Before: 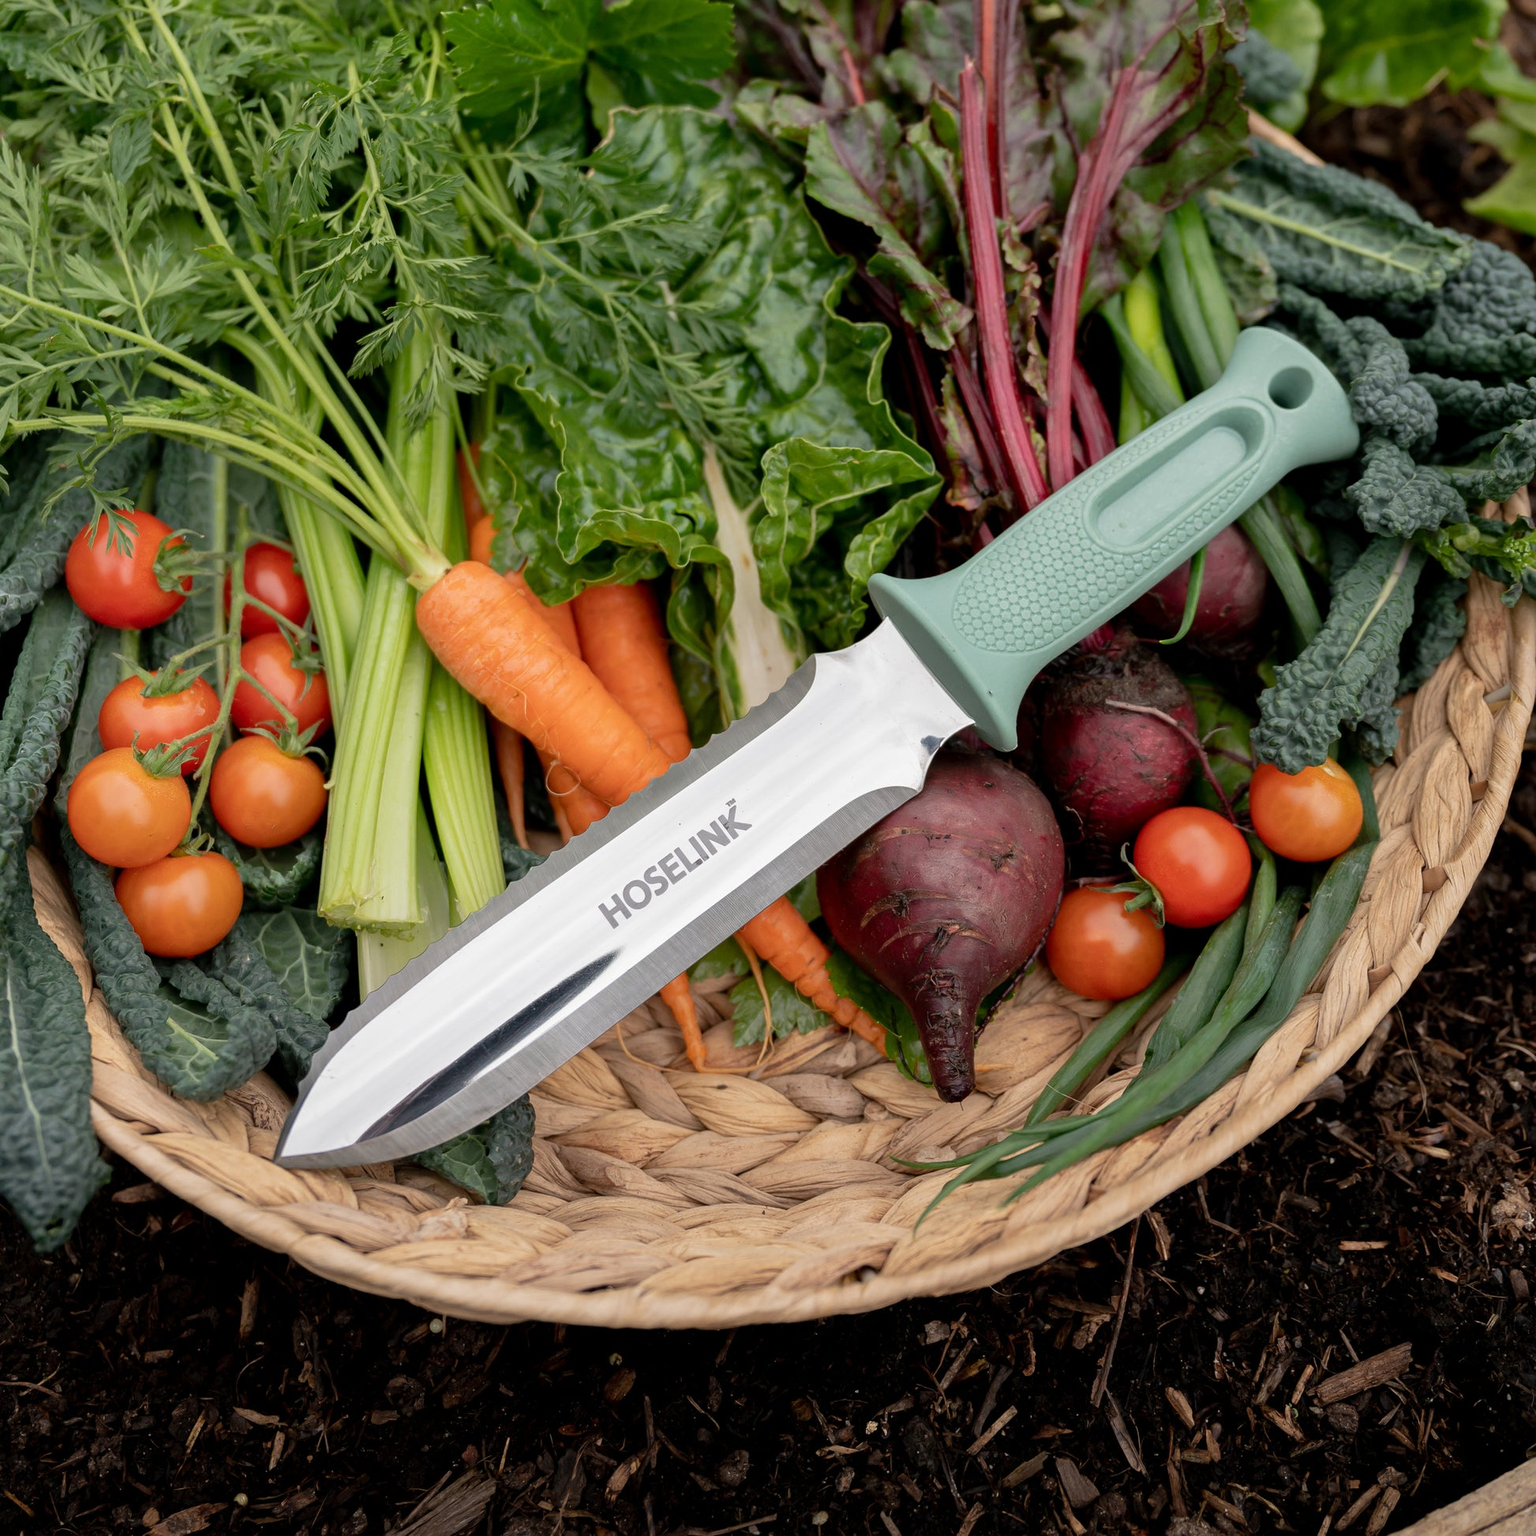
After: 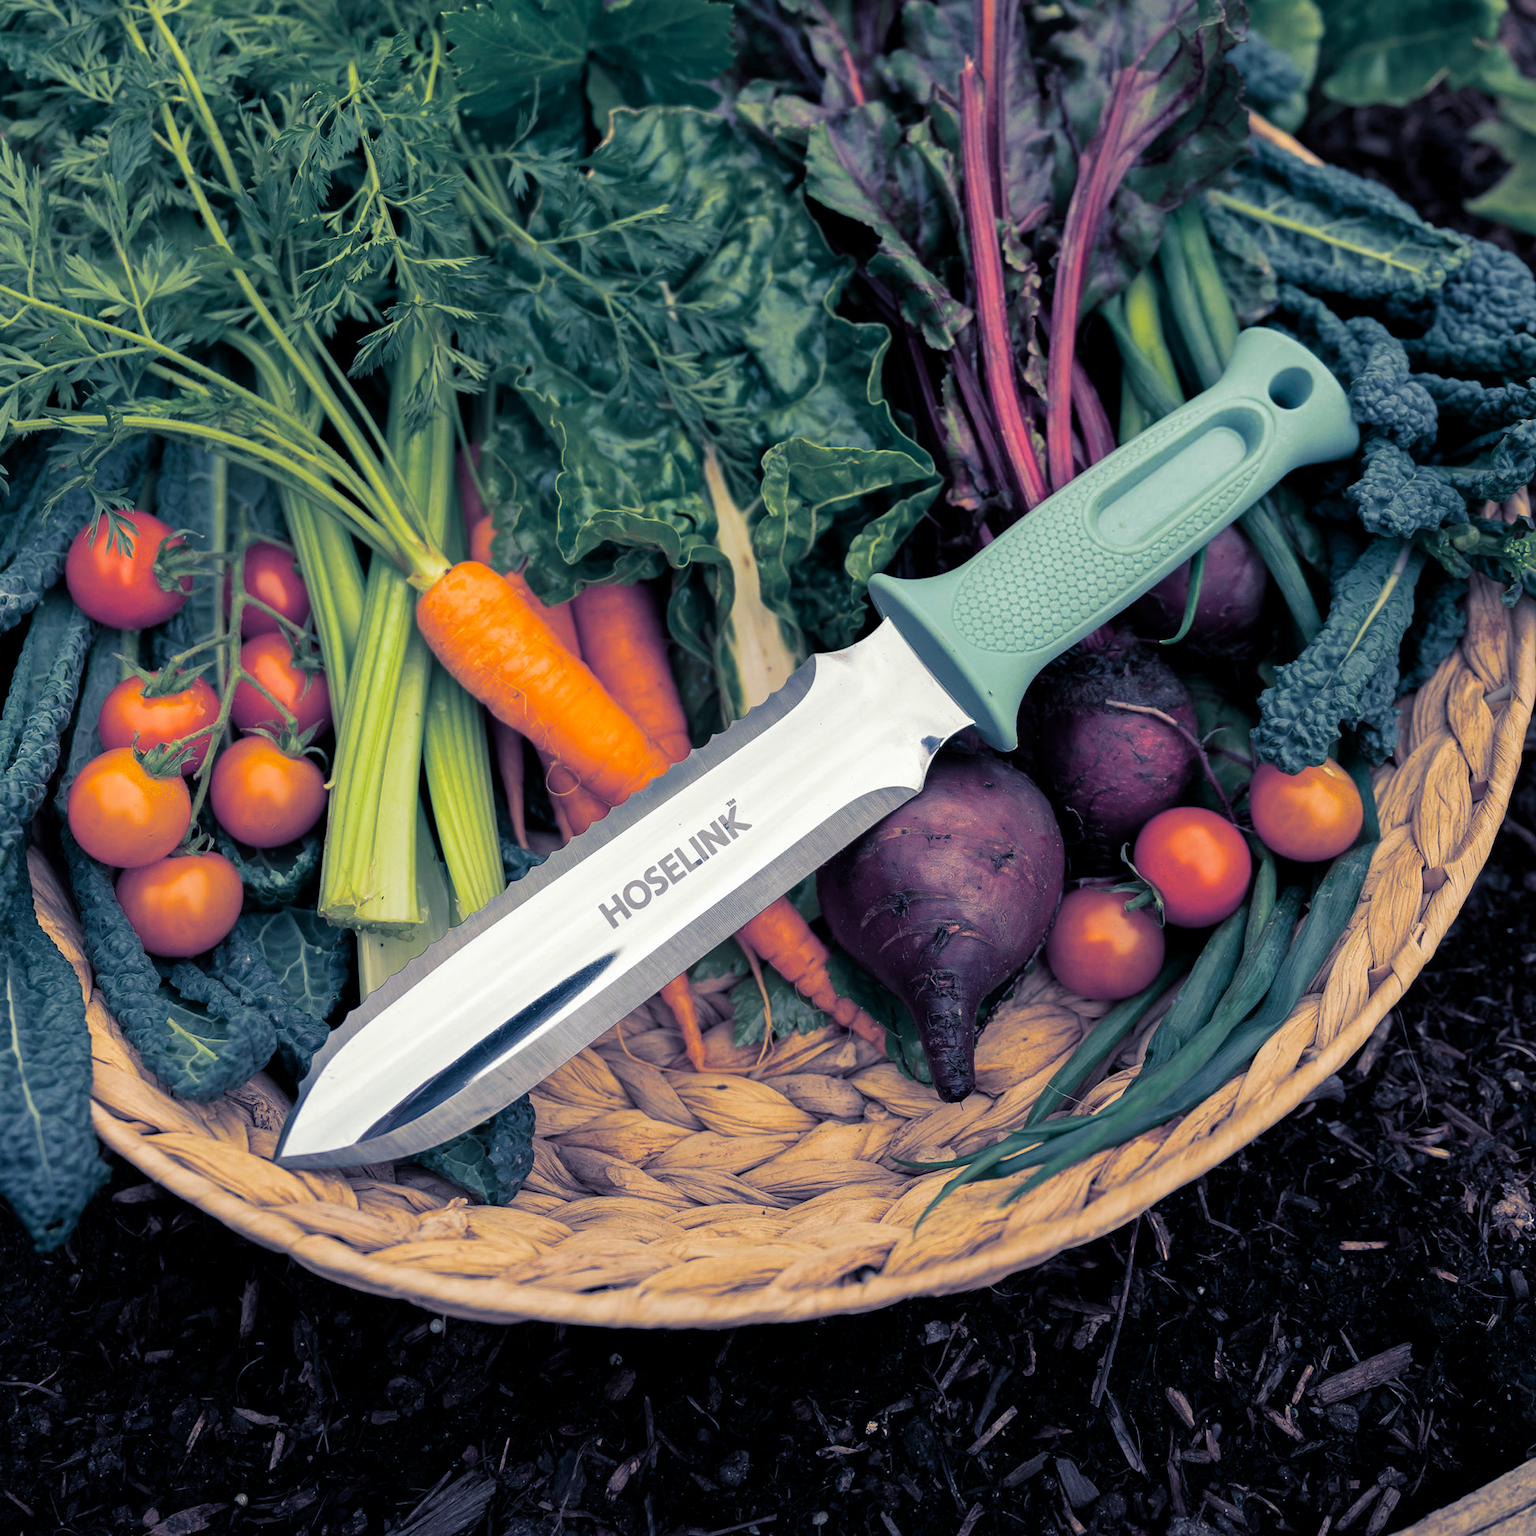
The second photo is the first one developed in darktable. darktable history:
exposure: exposure 0.078 EV, compensate highlight preservation false
color balance rgb: perceptual saturation grading › global saturation 34.05%, global vibrance 5.56%
split-toning: shadows › hue 226.8°, shadows › saturation 0.84
